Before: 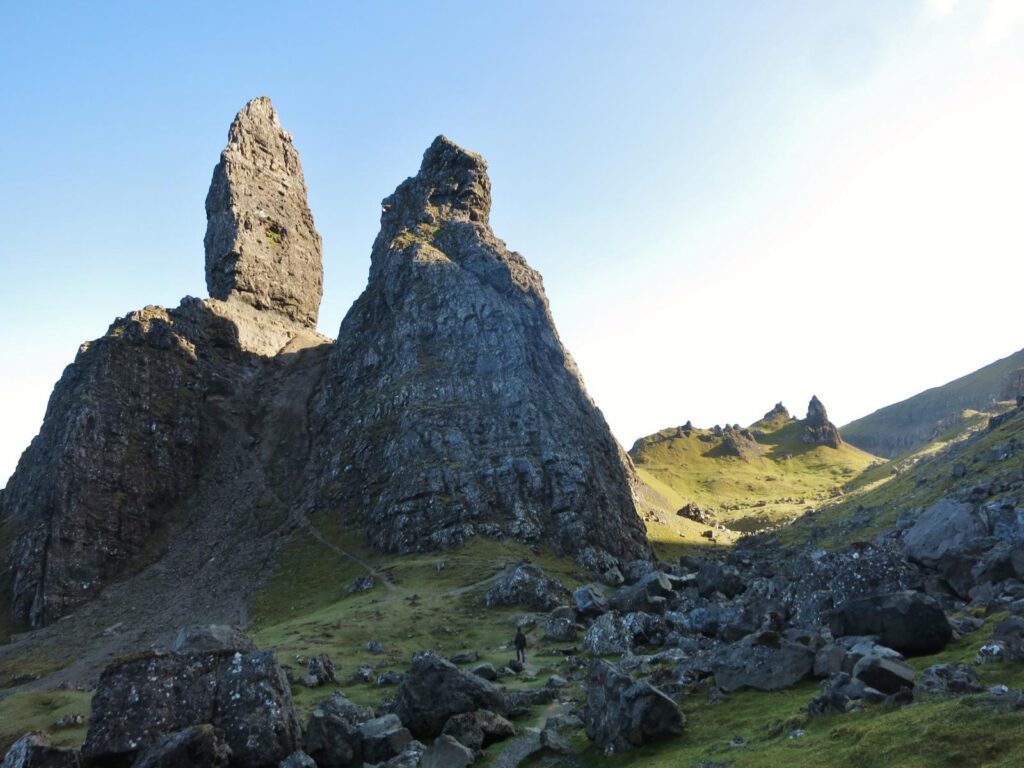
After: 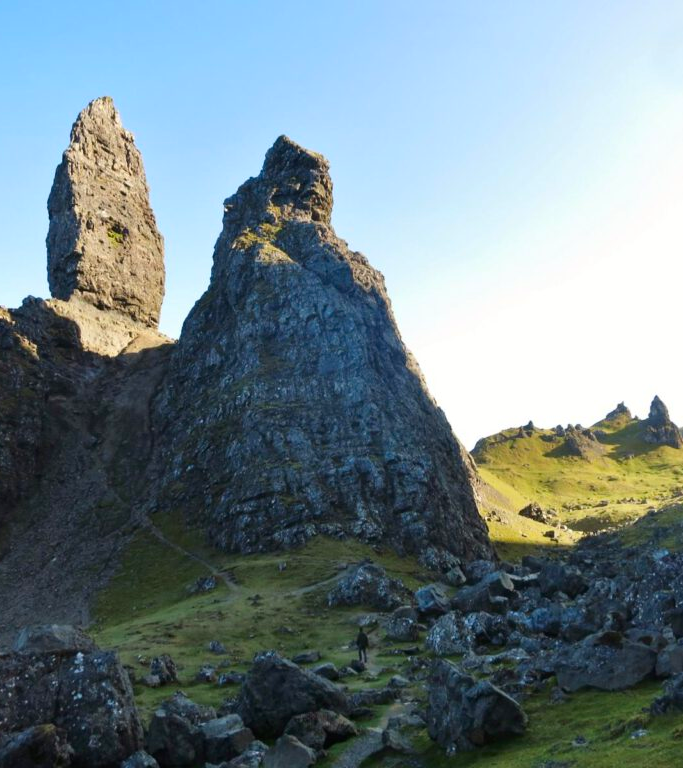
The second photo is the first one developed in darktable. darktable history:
contrast brightness saturation: contrast 0.09, saturation 0.28
color correction: saturation 0.98
crop and rotate: left 15.446%, right 17.836%
